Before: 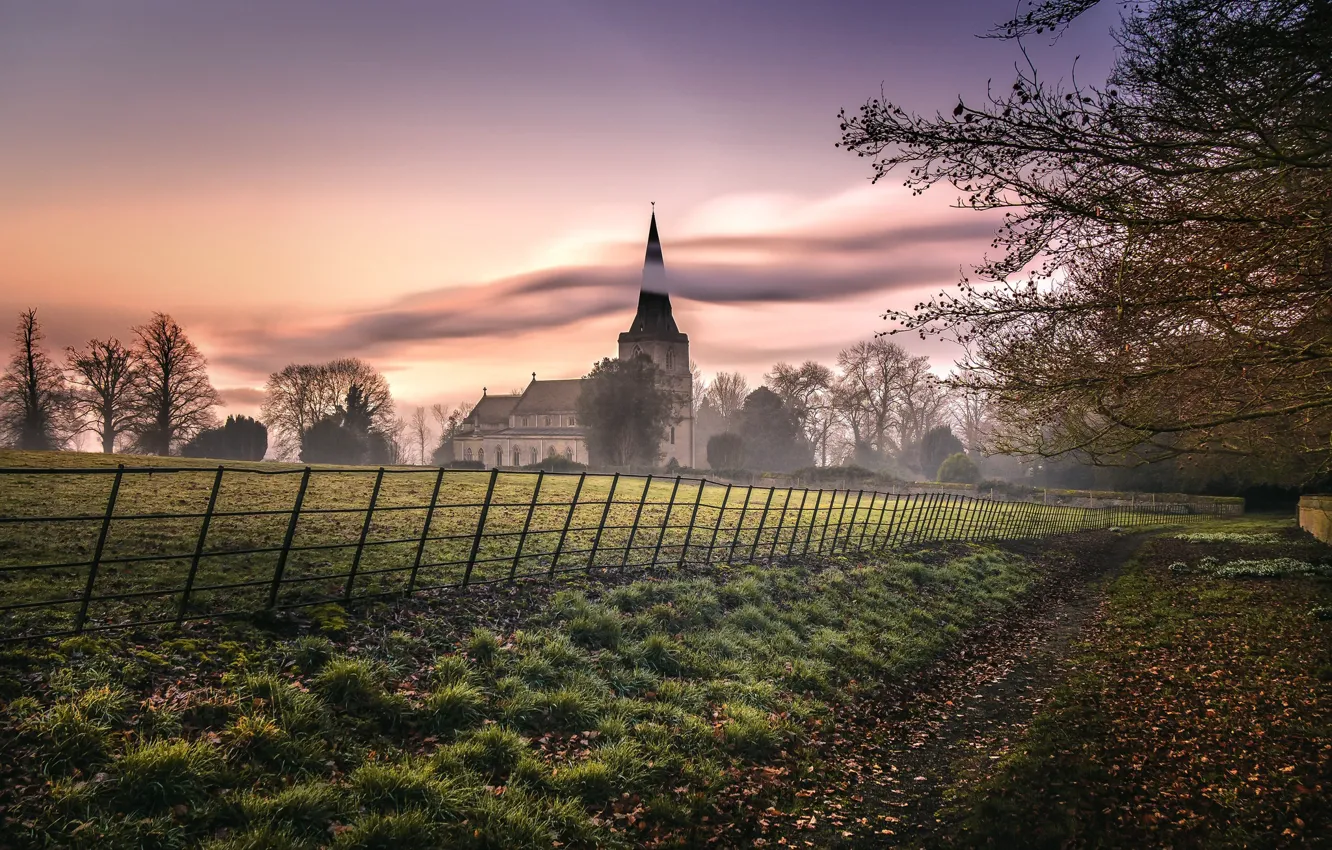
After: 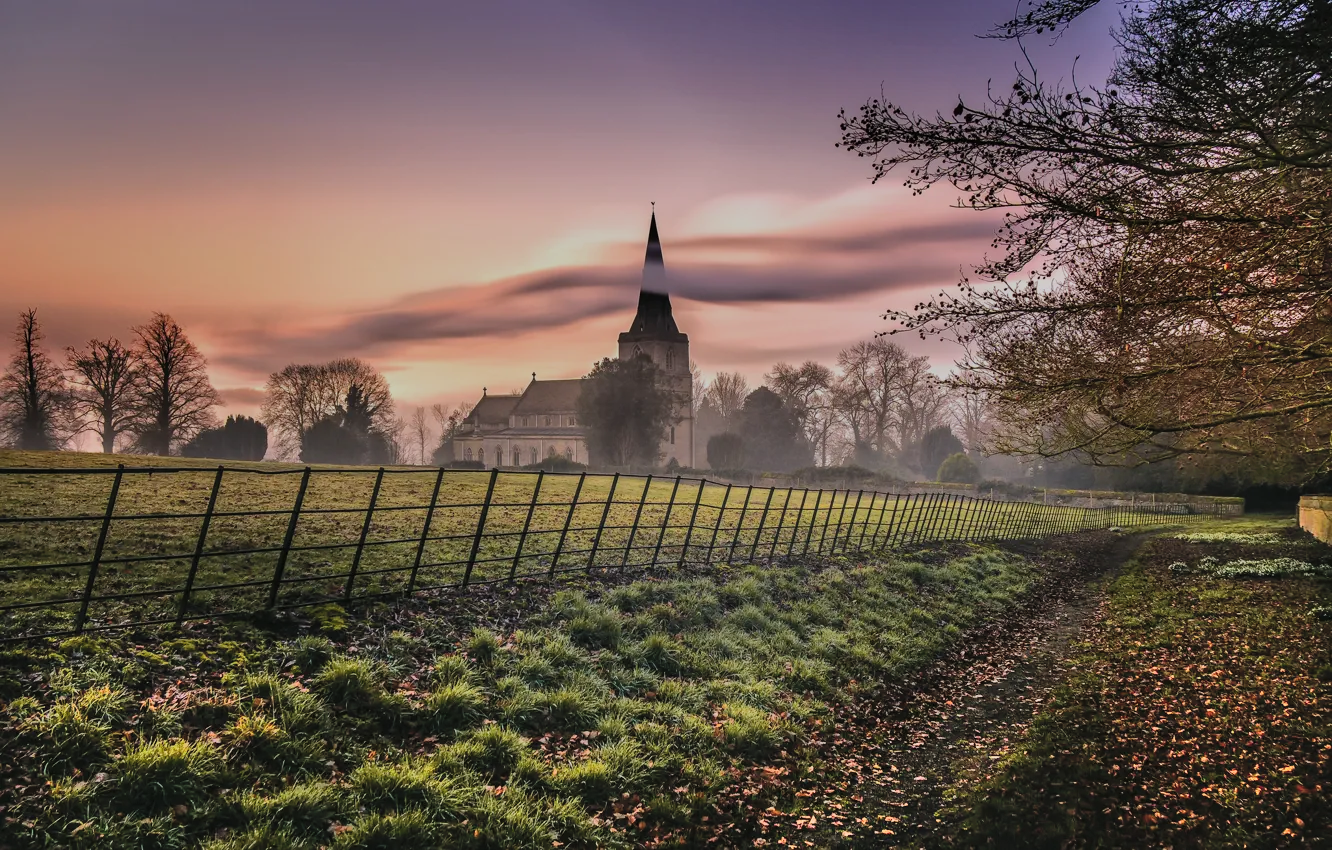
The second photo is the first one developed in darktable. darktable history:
contrast brightness saturation: contrast 0.073, brightness 0.079, saturation 0.18
shadows and highlights: shadows 58.22, highlights color adjustment 49.58%, soften with gaussian
exposure: exposure -0.916 EV, compensate highlight preservation false
